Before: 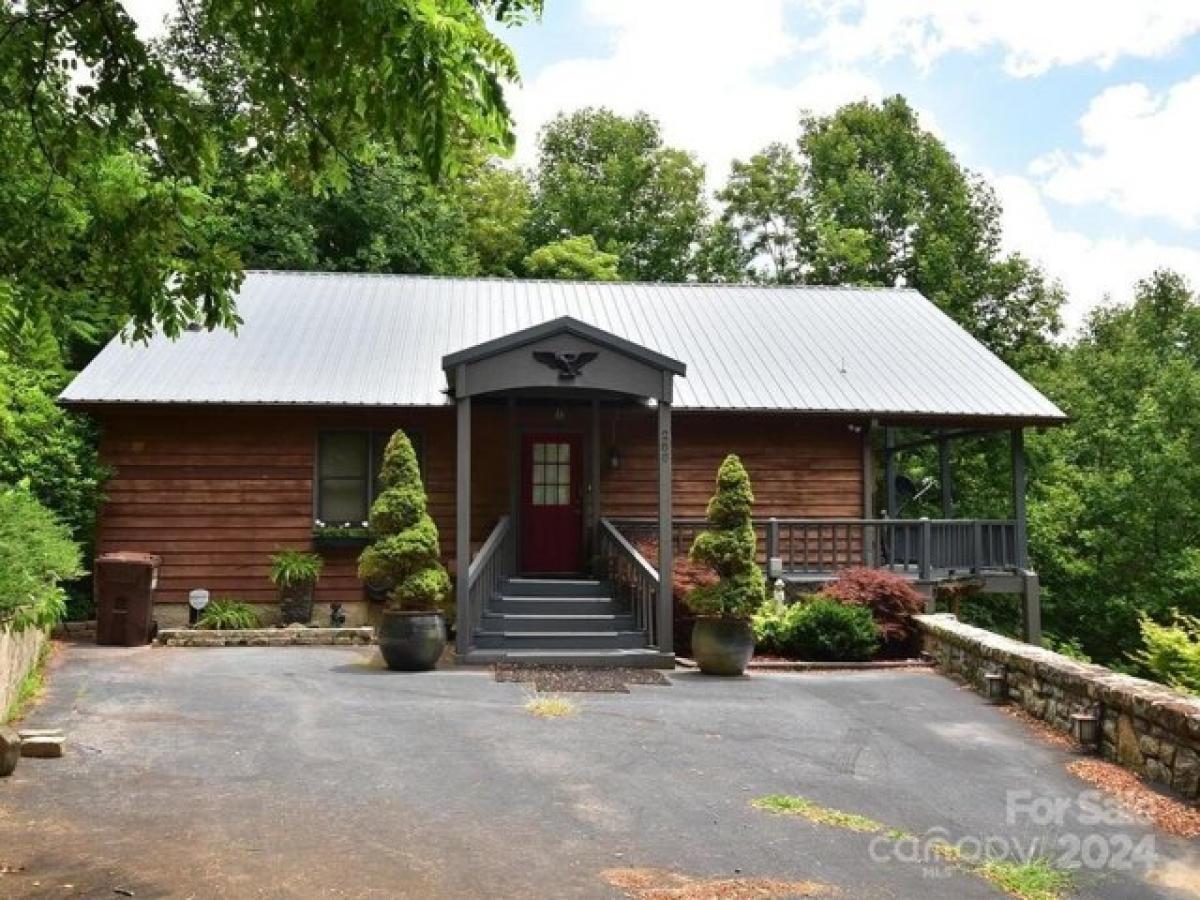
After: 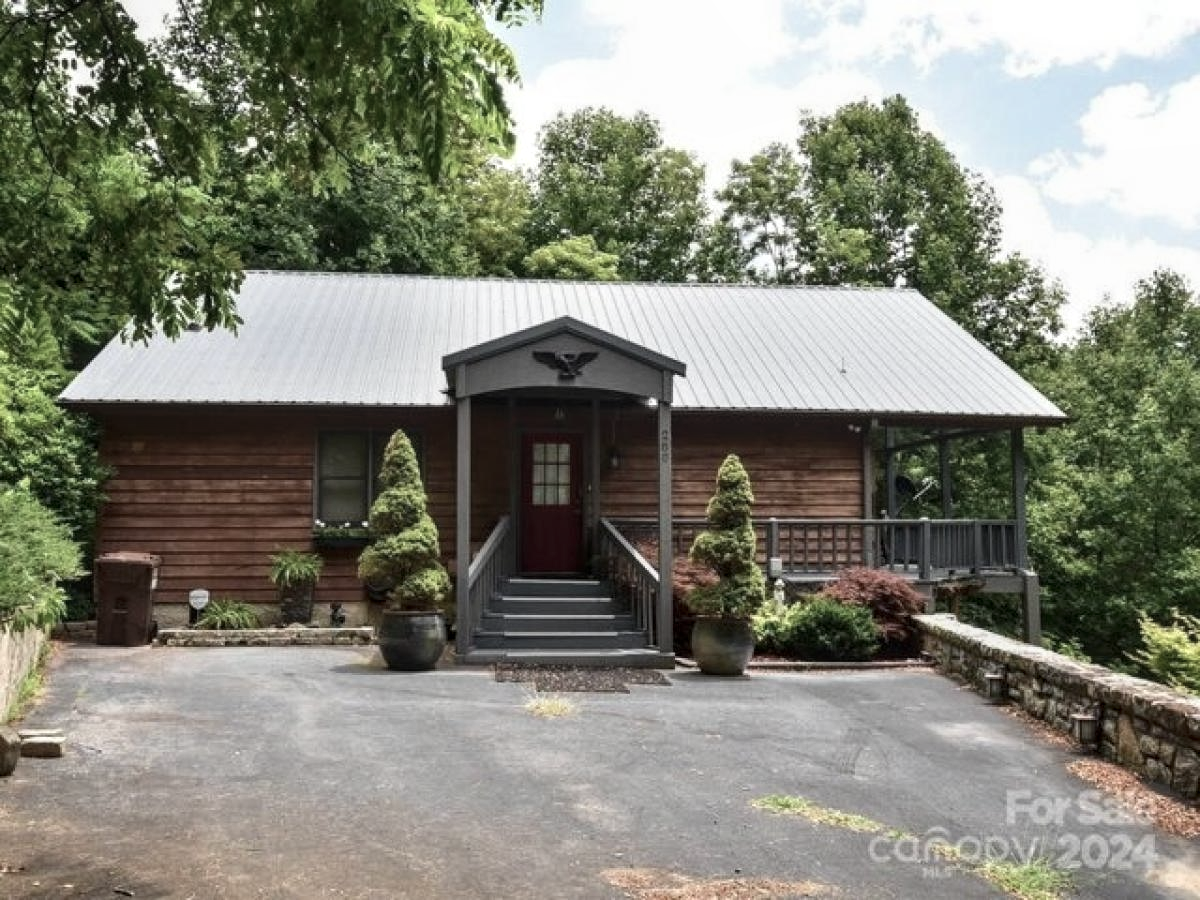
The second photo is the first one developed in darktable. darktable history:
white balance: emerald 1
local contrast: on, module defaults
tone equalizer: on, module defaults
contrast brightness saturation: contrast 0.1, saturation -0.36
